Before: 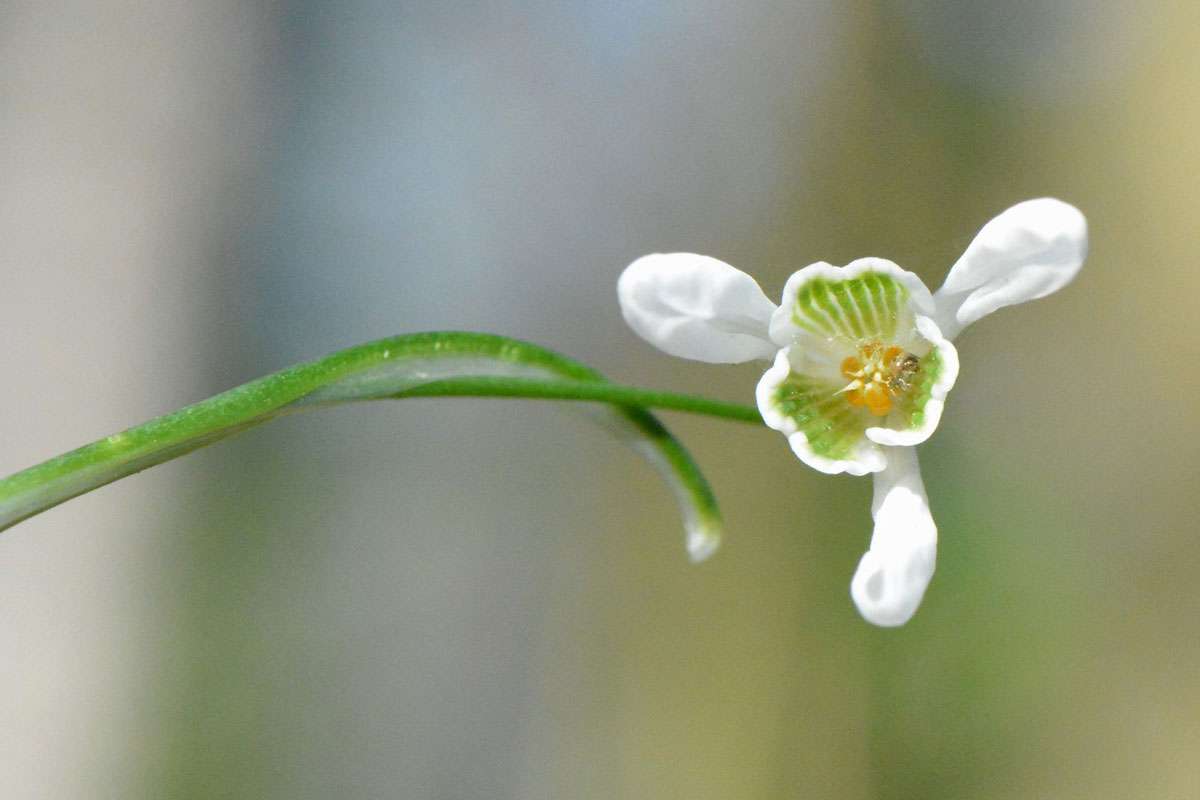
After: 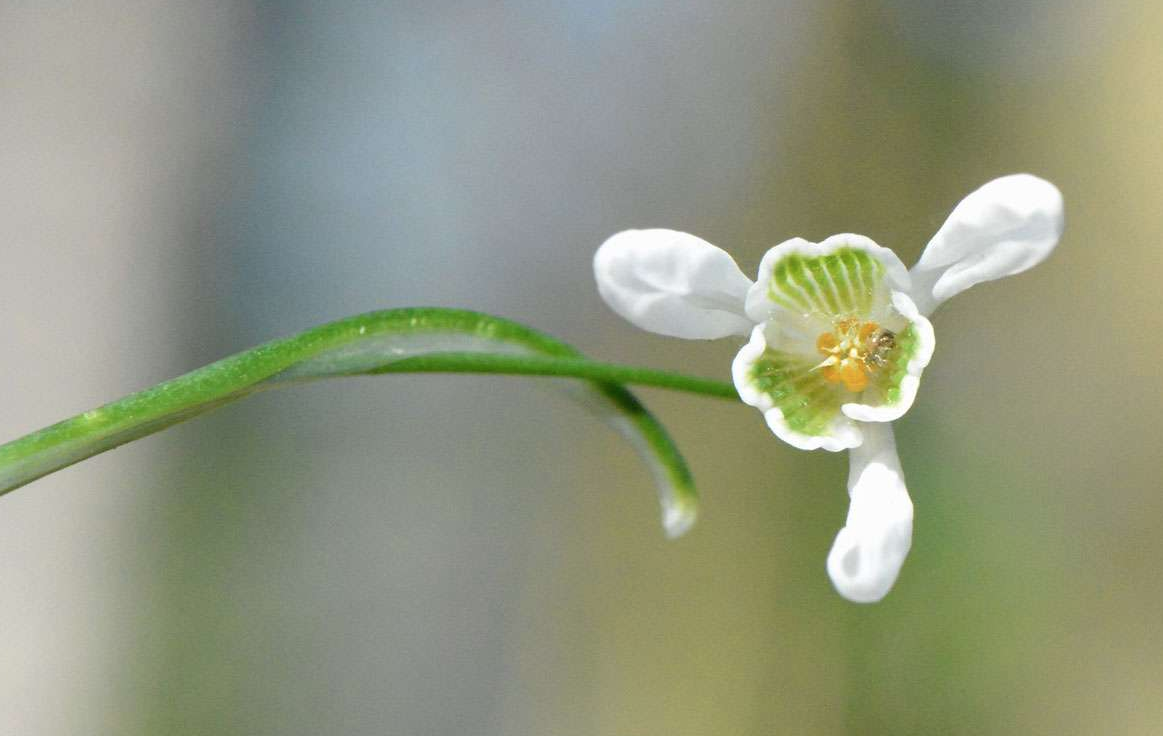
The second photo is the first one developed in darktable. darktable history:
crop: left 2.006%, top 3.056%, right 1.016%, bottom 4.875%
color correction: highlights a* -0.119, highlights b* 0.073
color zones: curves: ch0 [(0, 0.558) (0.143, 0.559) (0.286, 0.529) (0.429, 0.505) (0.571, 0.5) (0.714, 0.5) (0.857, 0.5) (1, 0.558)]; ch1 [(0, 0.469) (0.01, 0.469) (0.12, 0.446) (0.248, 0.469) (0.5, 0.5) (0.748, 0.5) (0.99, 0.469) (1, 0.469)]
